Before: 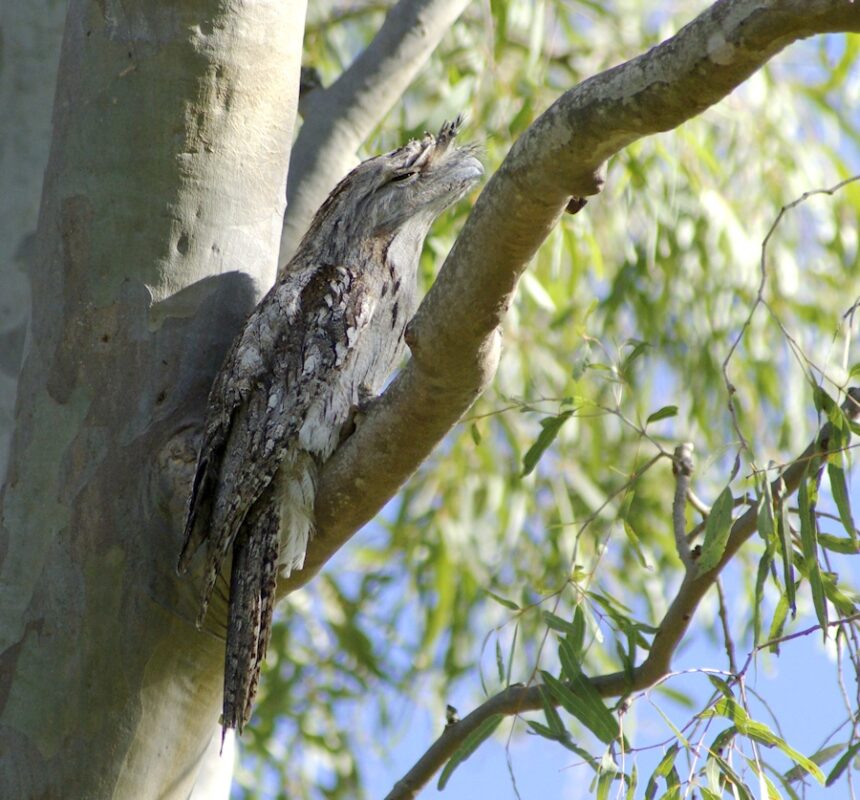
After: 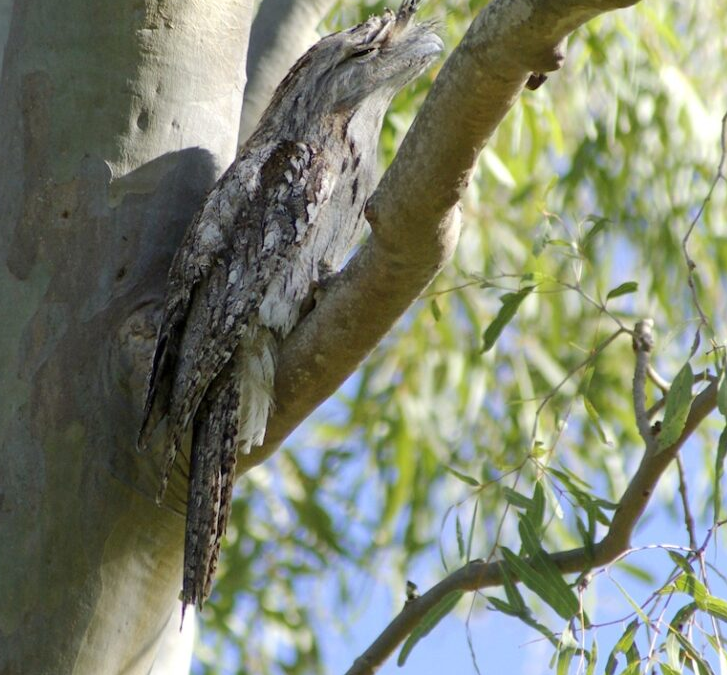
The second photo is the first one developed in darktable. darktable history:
crop and rotate: left 4.707%, top 15.55%, right 10.689%
